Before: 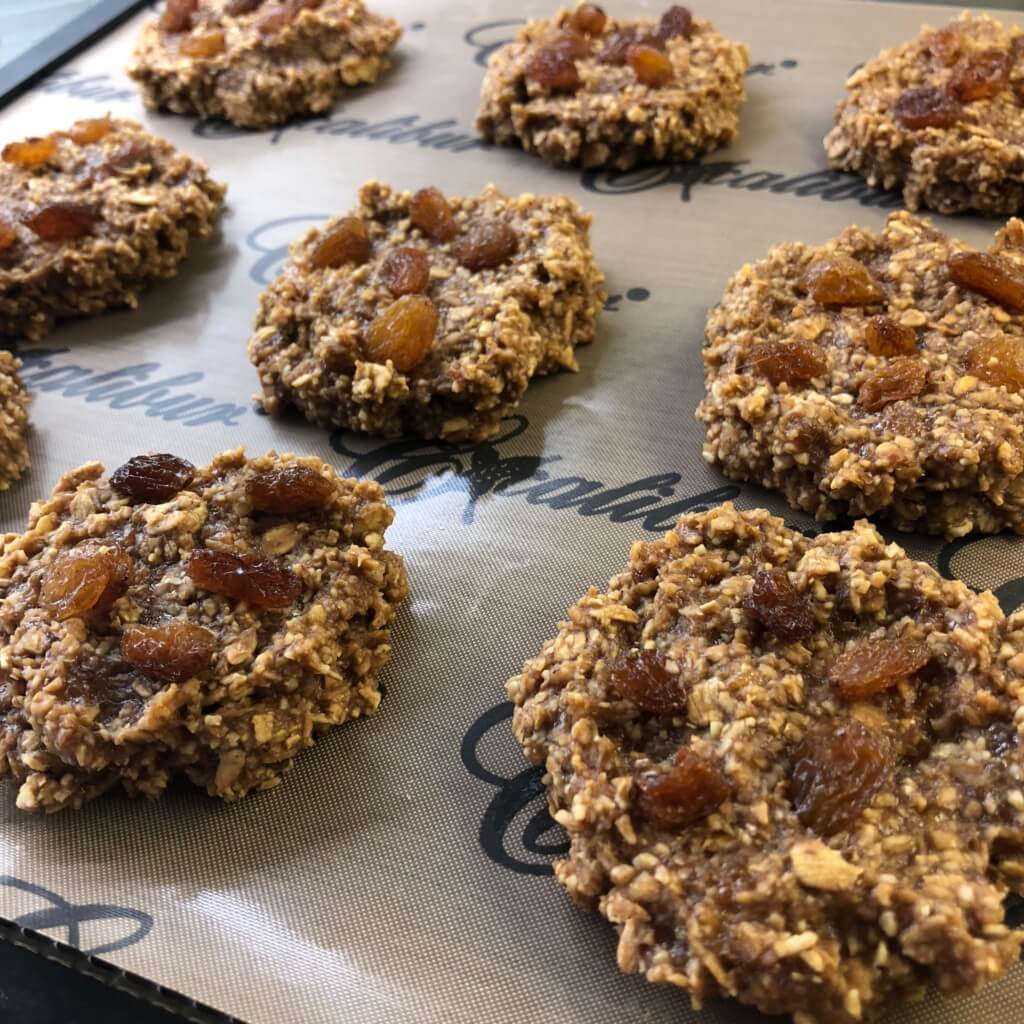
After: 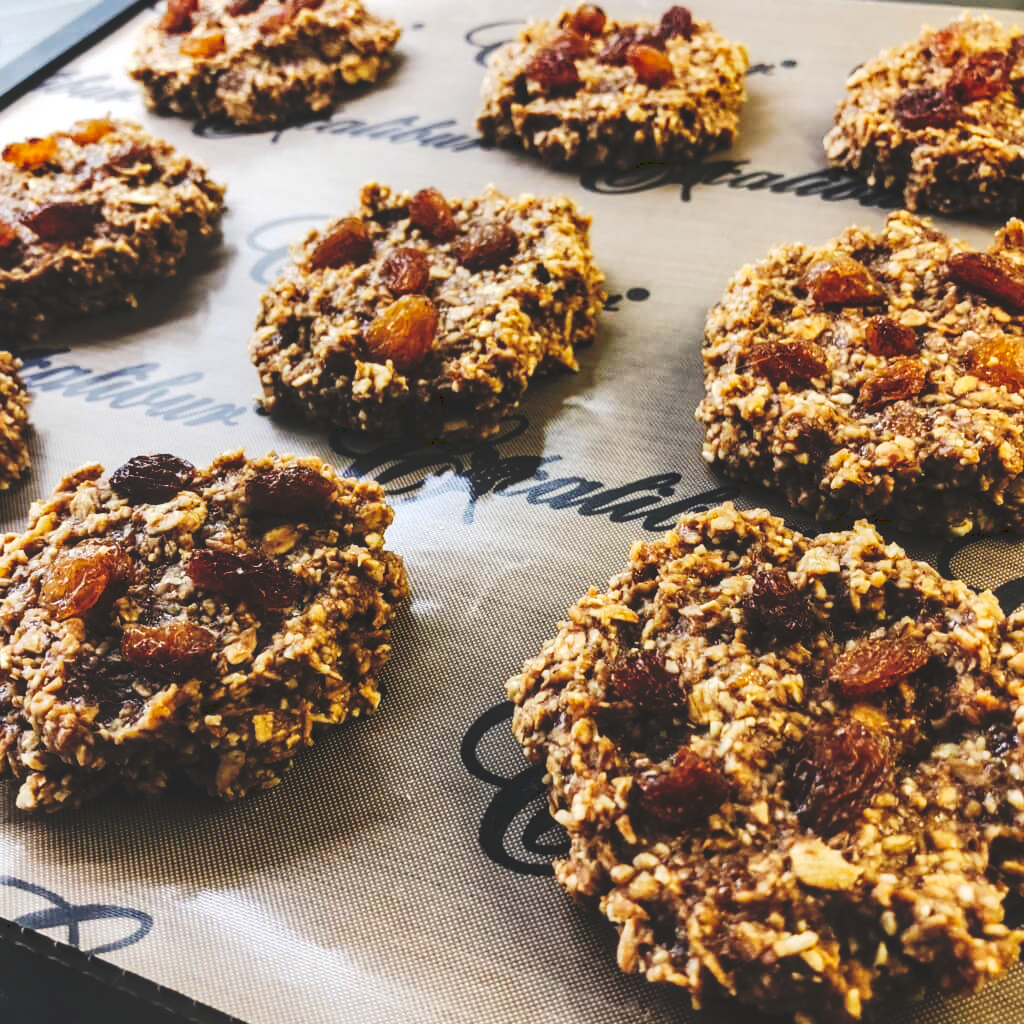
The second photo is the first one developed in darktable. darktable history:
tone curve: curves: ch0 [(0, 0) (0.003, 0.145) (0.011, 0.15) (0.025, 0.15) (0.044, 0.156) (0.069, 0.161) (0.1, 0.169) (0.136, 0.175) (0.177, 0.184) (0.224, 0.196) (0.277, 0.234) (0.335, 0.291) (0.399, 0.391) (0.468, 0.505) (0.543, 0.633) (0.623, 0.742) (0.709, 0.826) (0.801, 0.882) (0.898, 0.93) (1, 1)], preserve colors none
tone equalizer: on, module defaults
local contrast: on, module defaults
